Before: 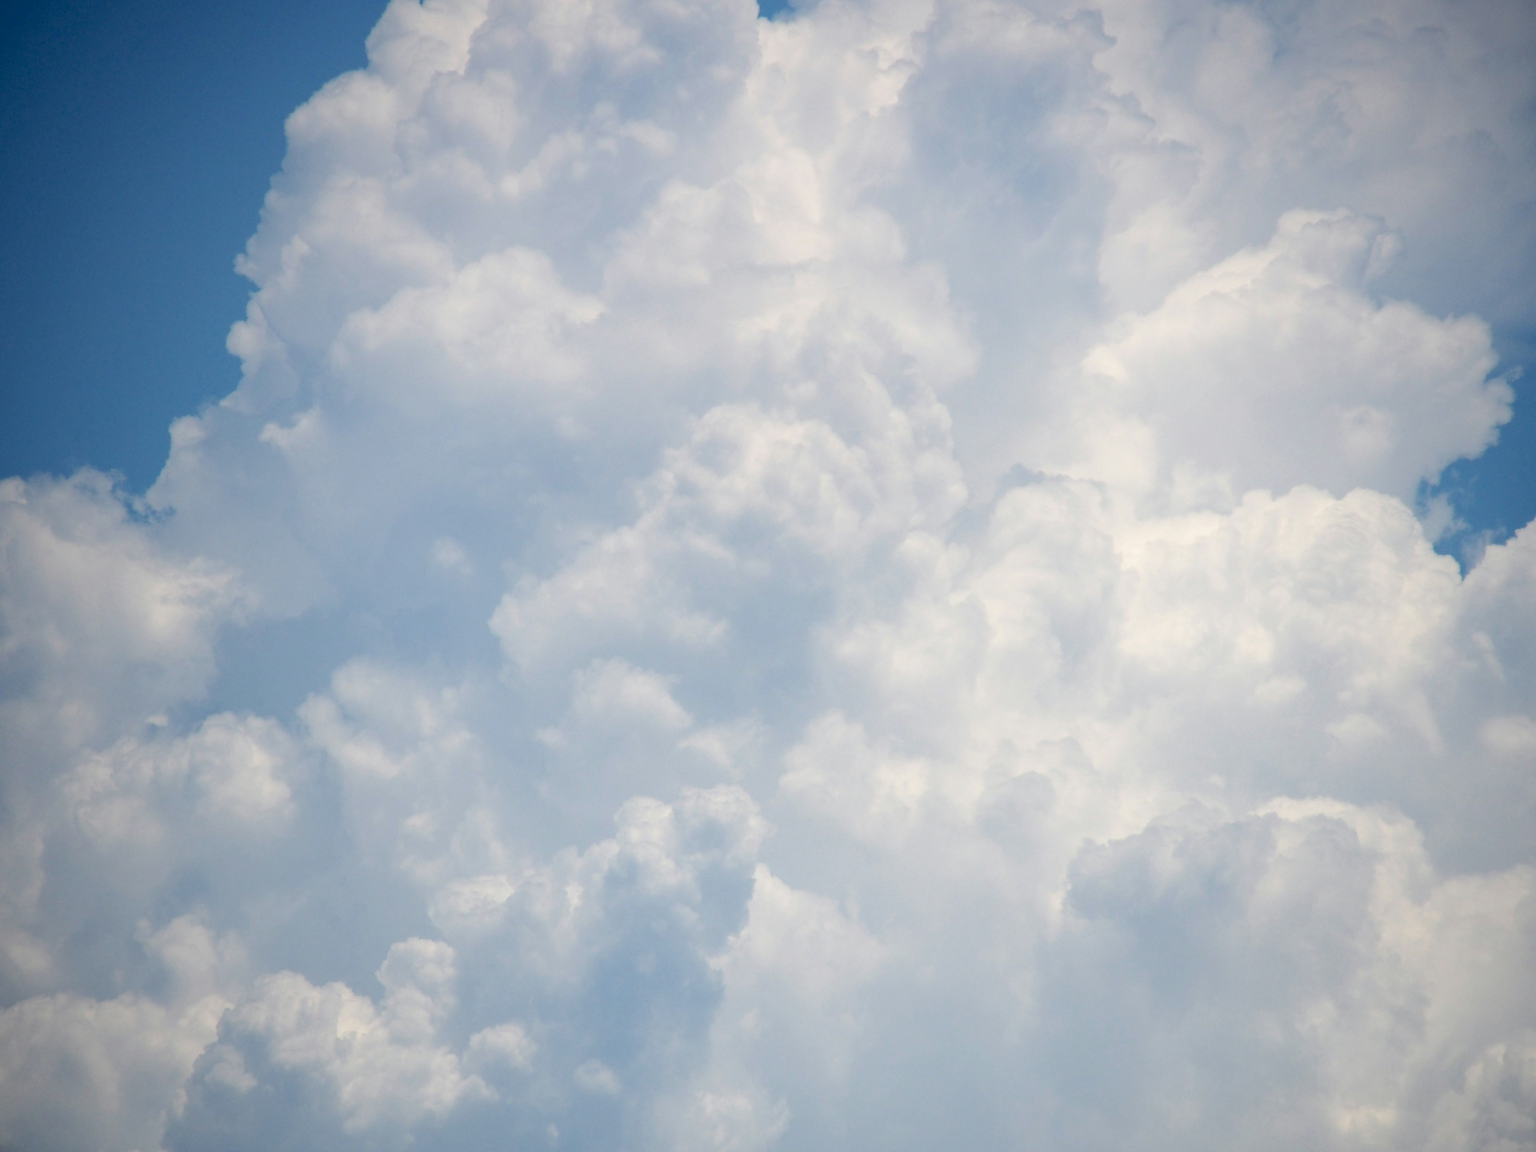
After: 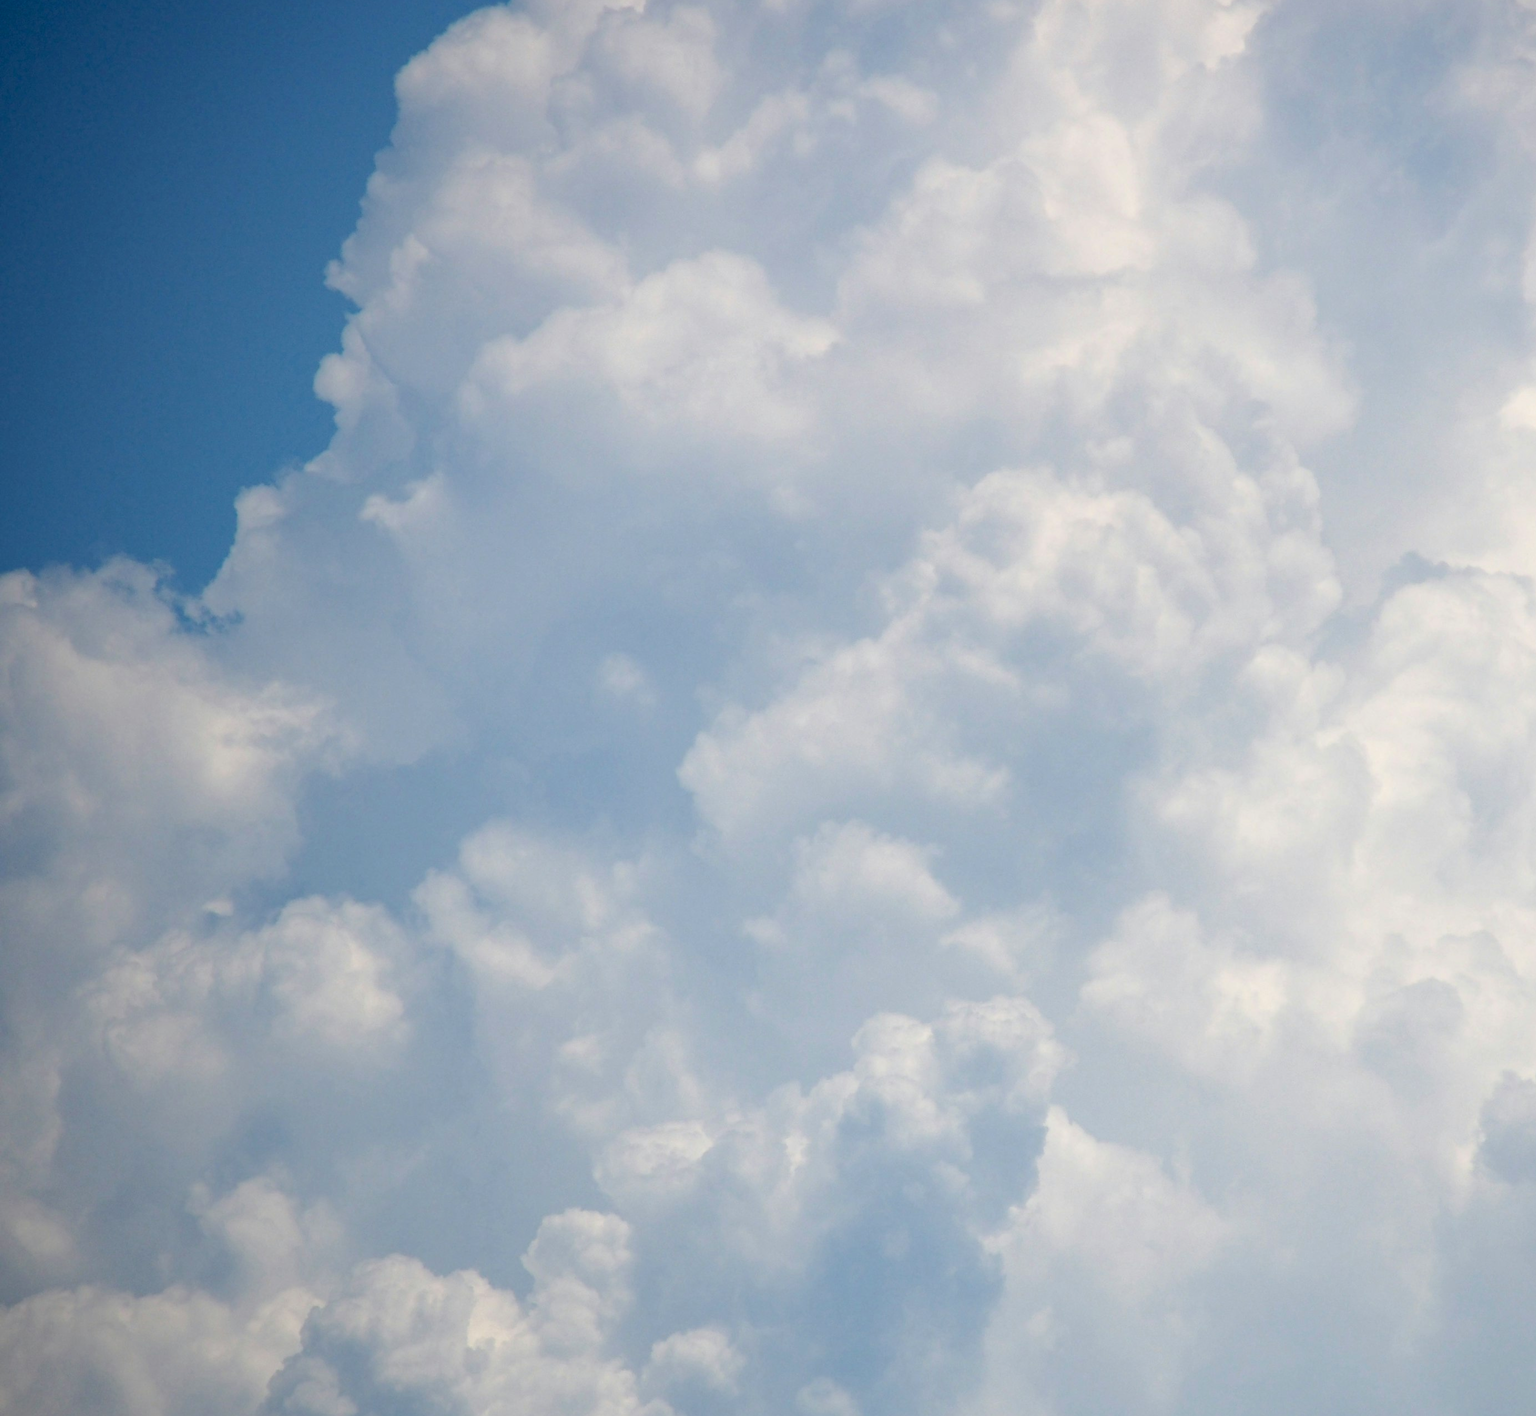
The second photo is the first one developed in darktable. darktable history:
exposure: compensate highlight preservation false
crop: top 5.754%, right 27.862%, bottom 5.545%
haze removal: strength 0.103, compatibility mode true, adaptive false
